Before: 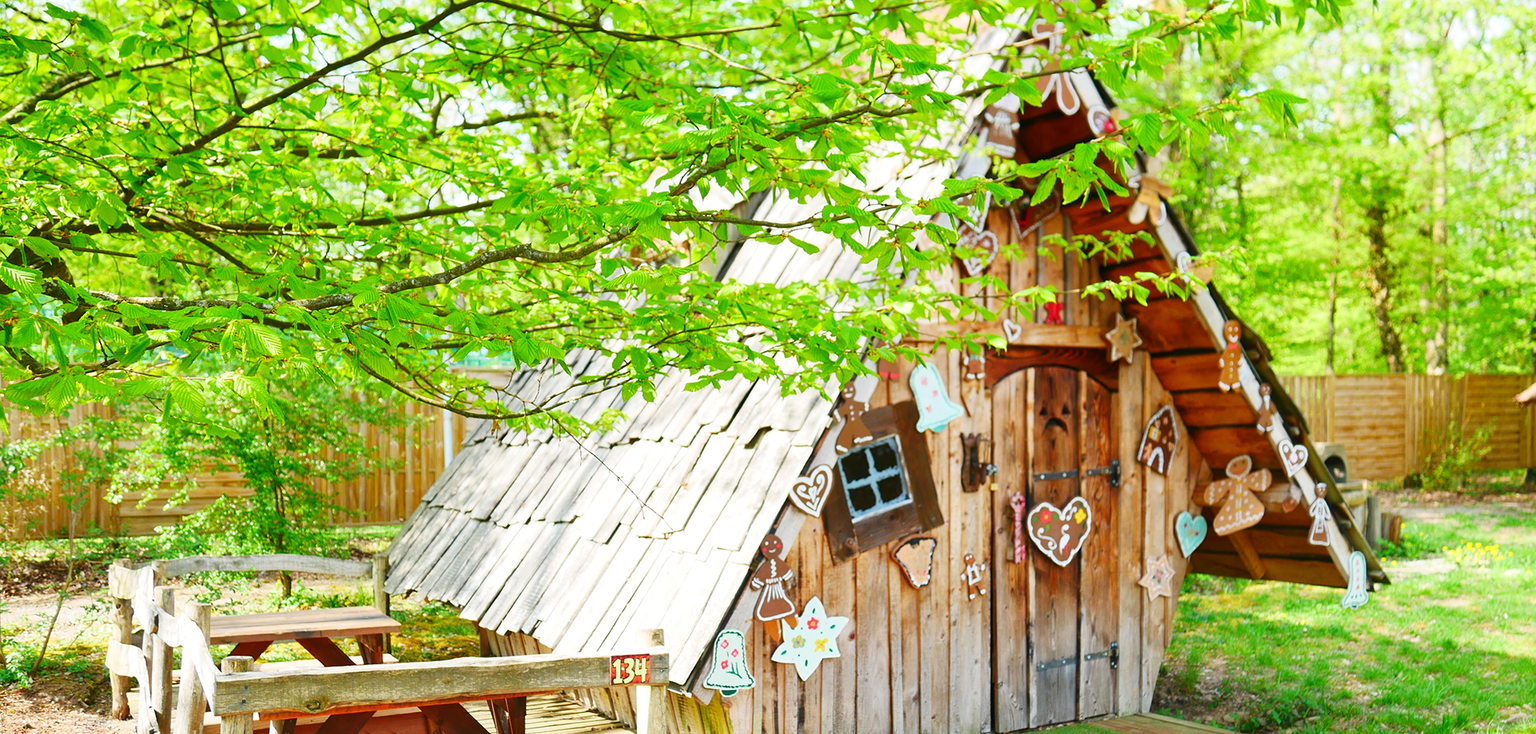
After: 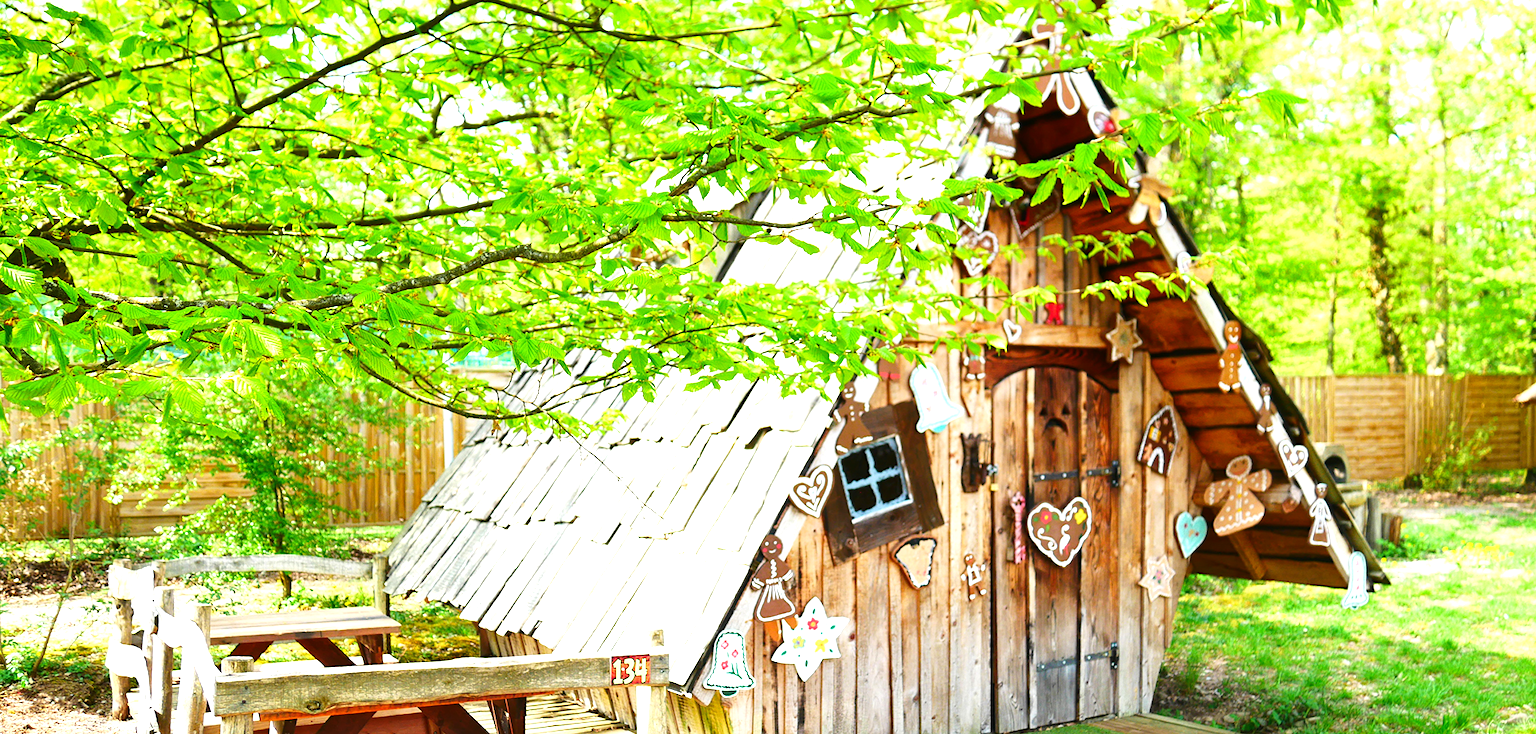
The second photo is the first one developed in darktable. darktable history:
tone equalizer: -8 EV -0.78 EV, -7 EV -0.737 EV, -6 EV -0.576 EV, -5 EV -0.41 EV, -3 EV 0.386 EV, -2 EV 0.6 EV, -1 EV 0.698 EV, +0 EV 0.748 EV, edges refinement/feathering 500, mask exposure compensation -1.57 EV, preserve details guided filter
